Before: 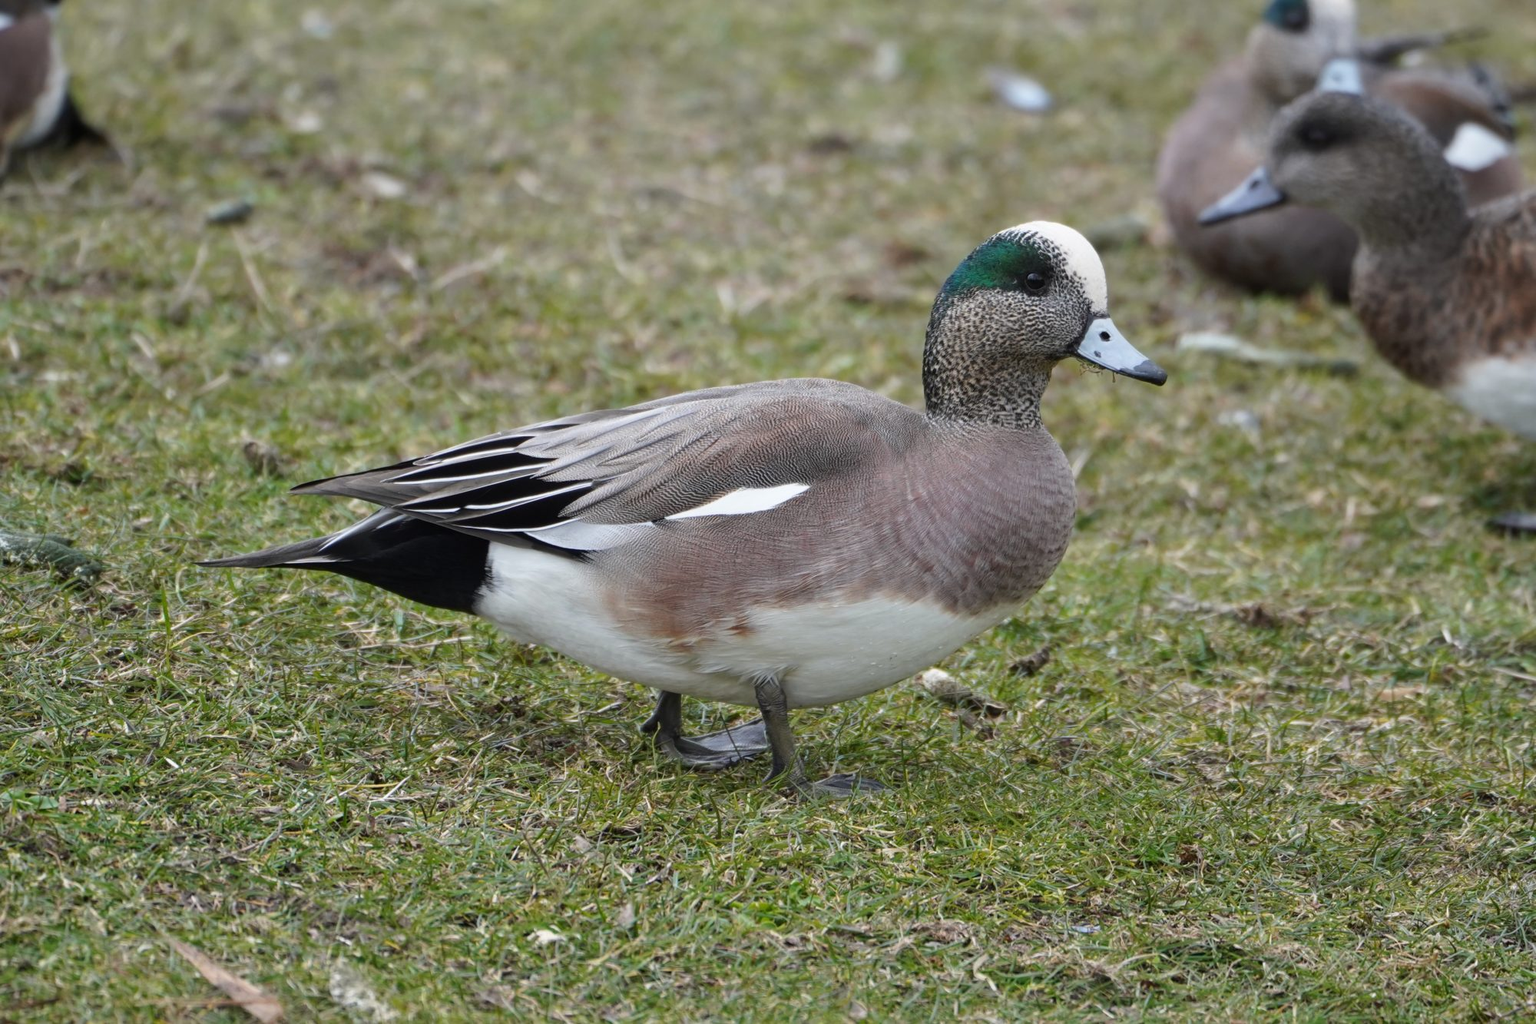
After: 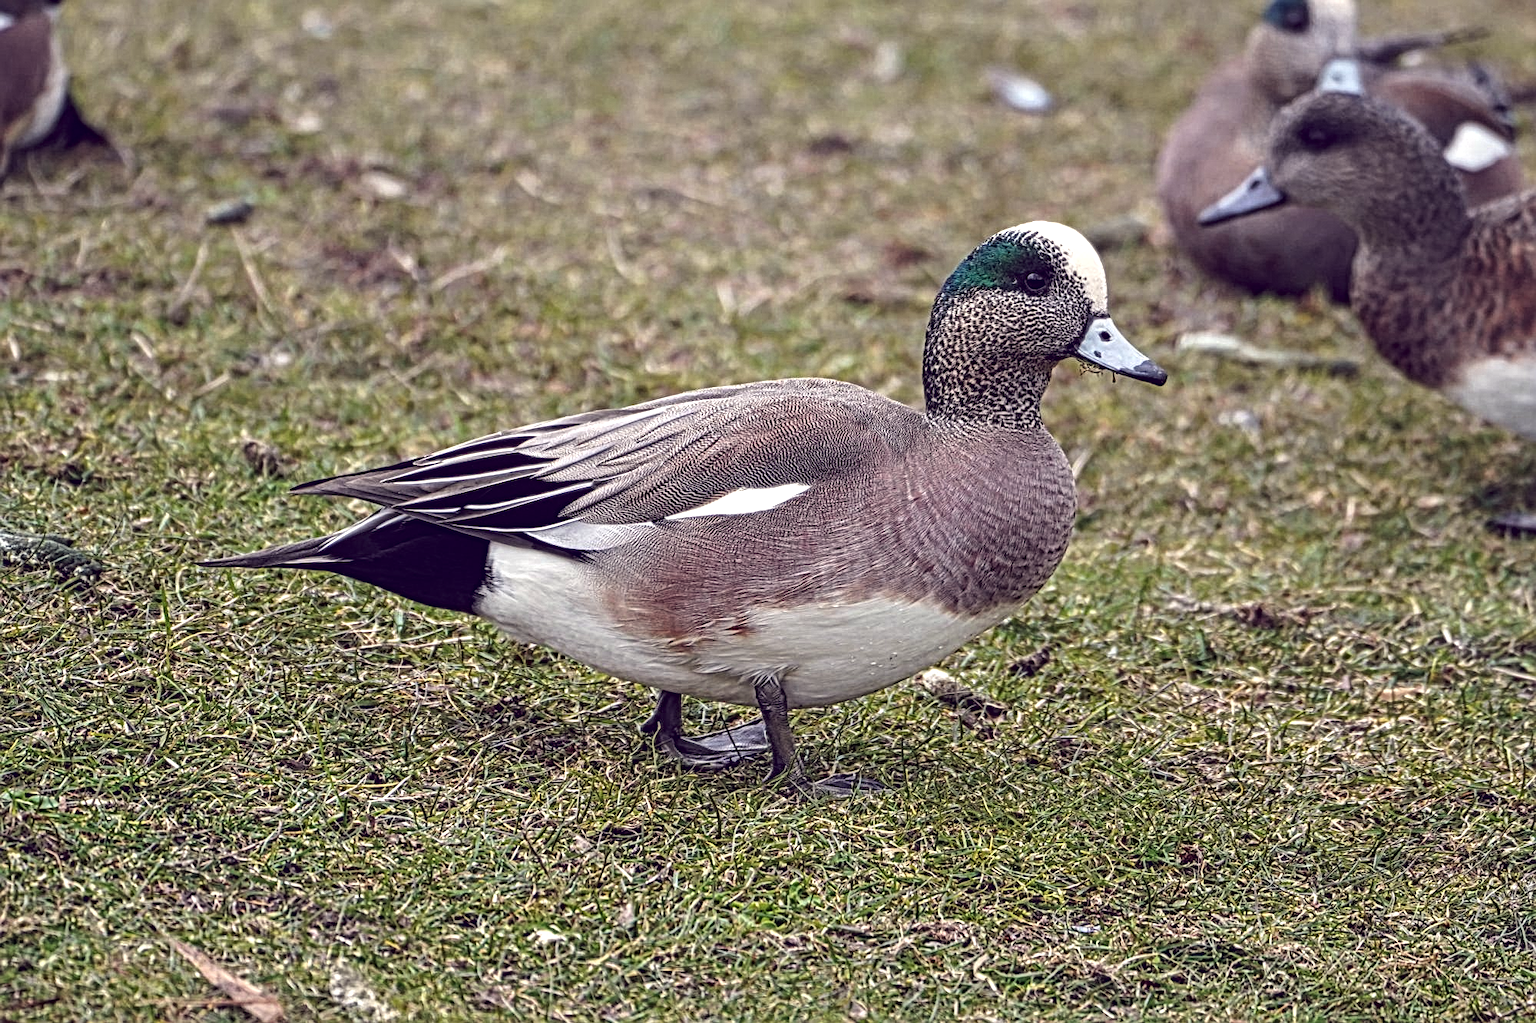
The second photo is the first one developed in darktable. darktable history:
local contrast: mode bilateral grid, contrast 20, coarseness 3, detail 300%, midtone range 0.2
color balance: lift [1.001, 0.997, 0.99, 1.01], gamma [1.007, 1, 0.975, 1.025], gain [1, 1.065, 1.052, 0.935], contrast 13.25%
